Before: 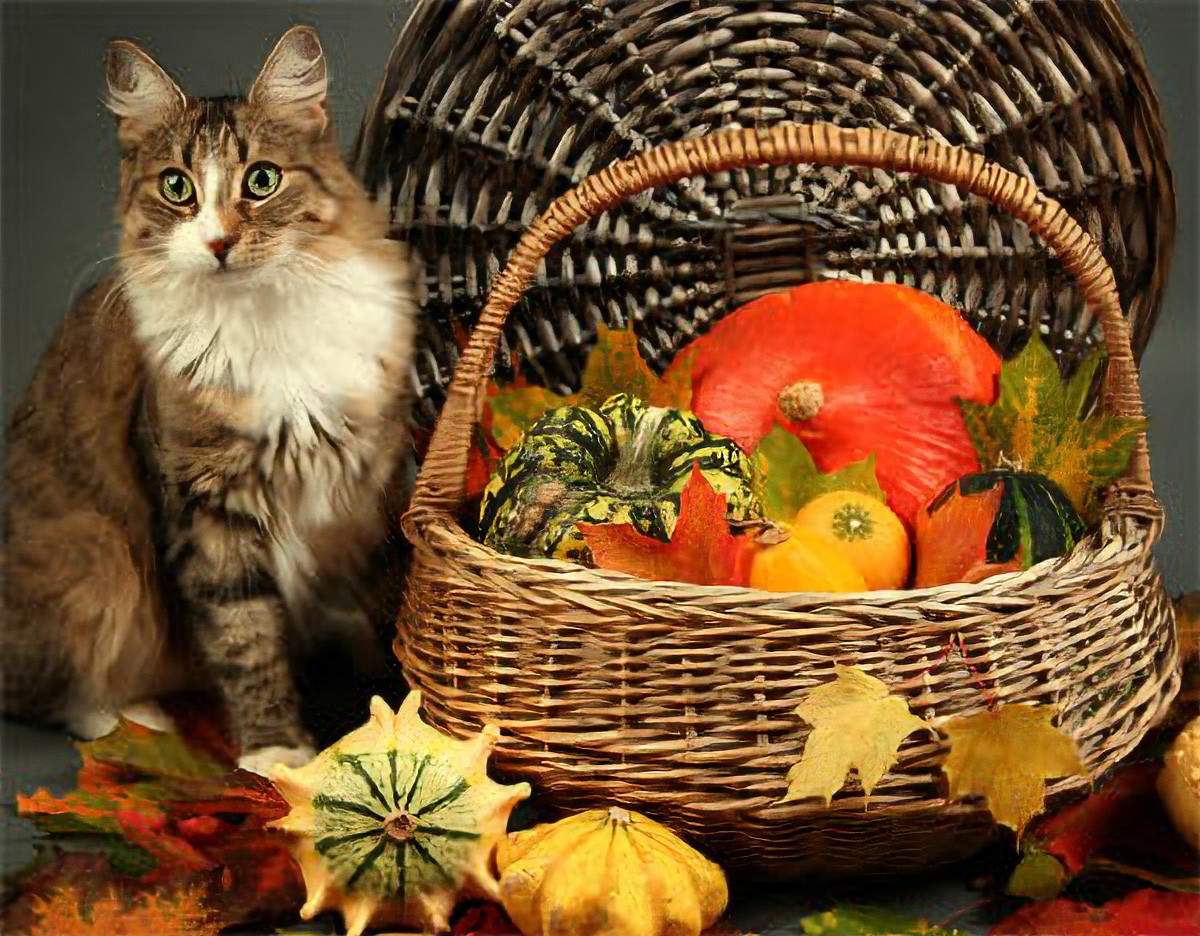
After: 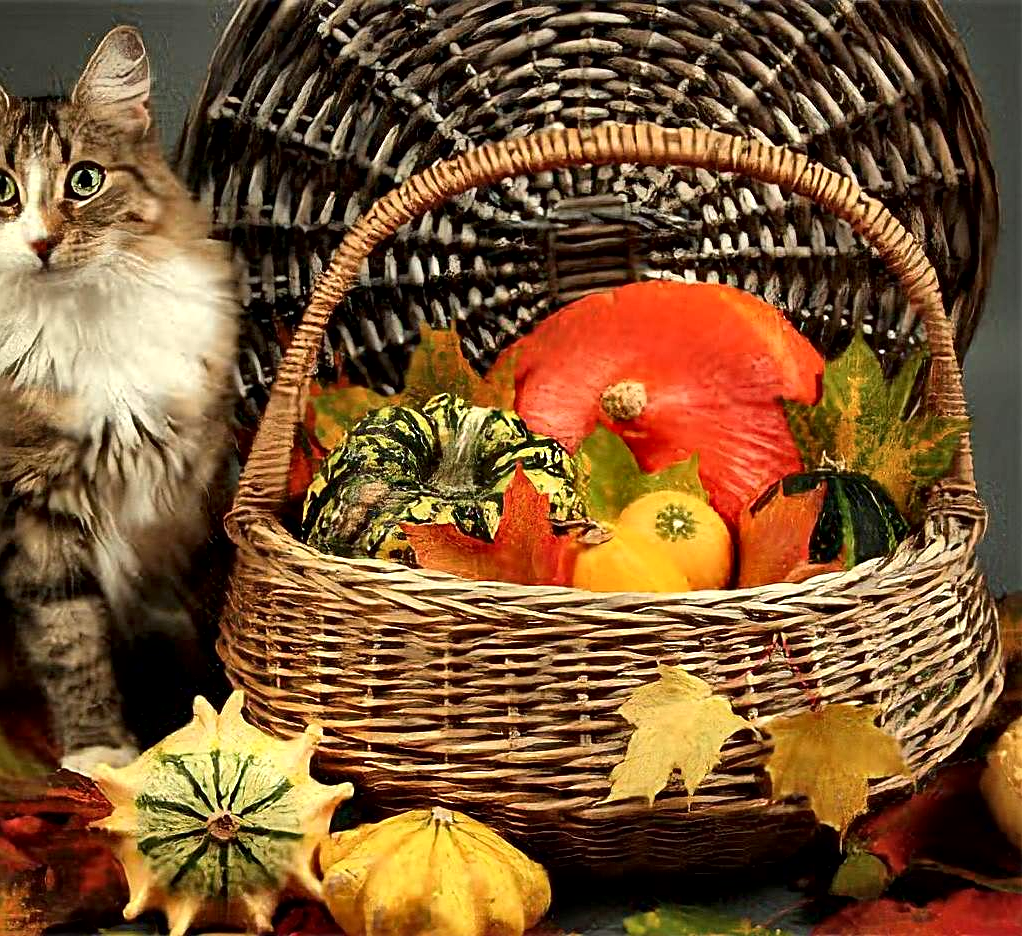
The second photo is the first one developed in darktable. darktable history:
crop and rotate: left 14.803%
sharpen: on, module defaults
local contrast: mode bilateral grid, contrast 25, coarseness 59, detail 152%, midtone range 0.2
